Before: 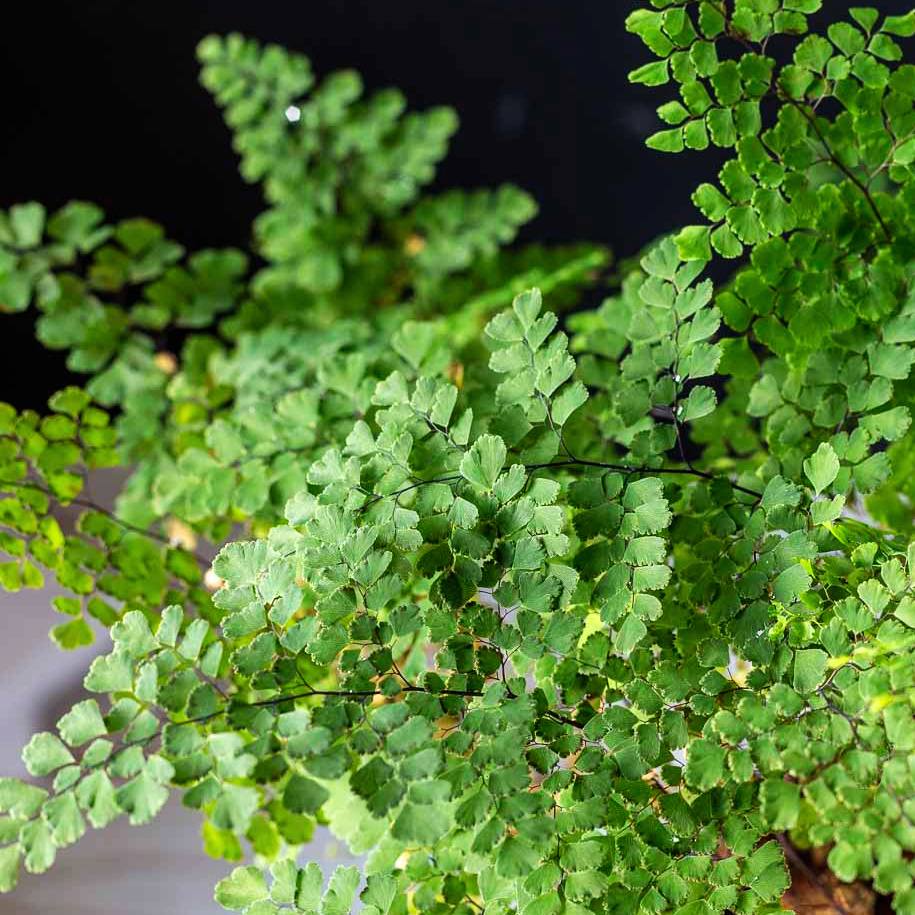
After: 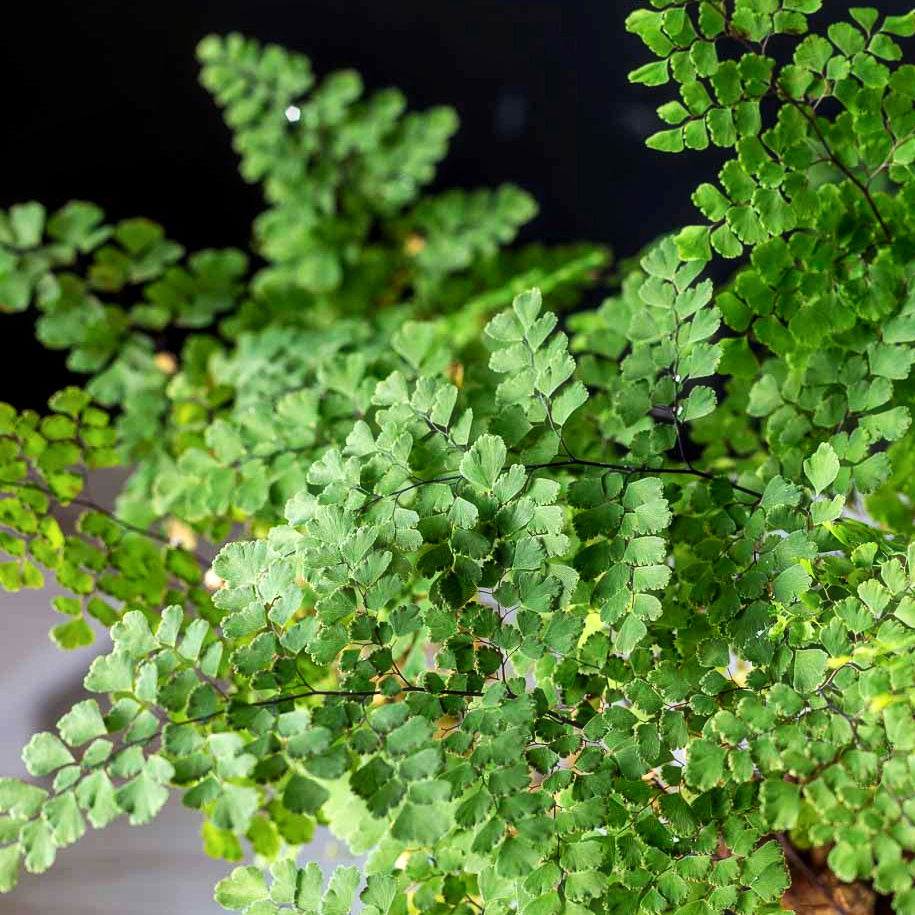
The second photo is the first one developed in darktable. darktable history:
local contrast: mode bilateral grid, contrast 20, coarseness 50, detail 120%, midtone range 0.2
exposure: black level correction 0.001, compensate highlight preservation false
haze removal: strength -0.05
